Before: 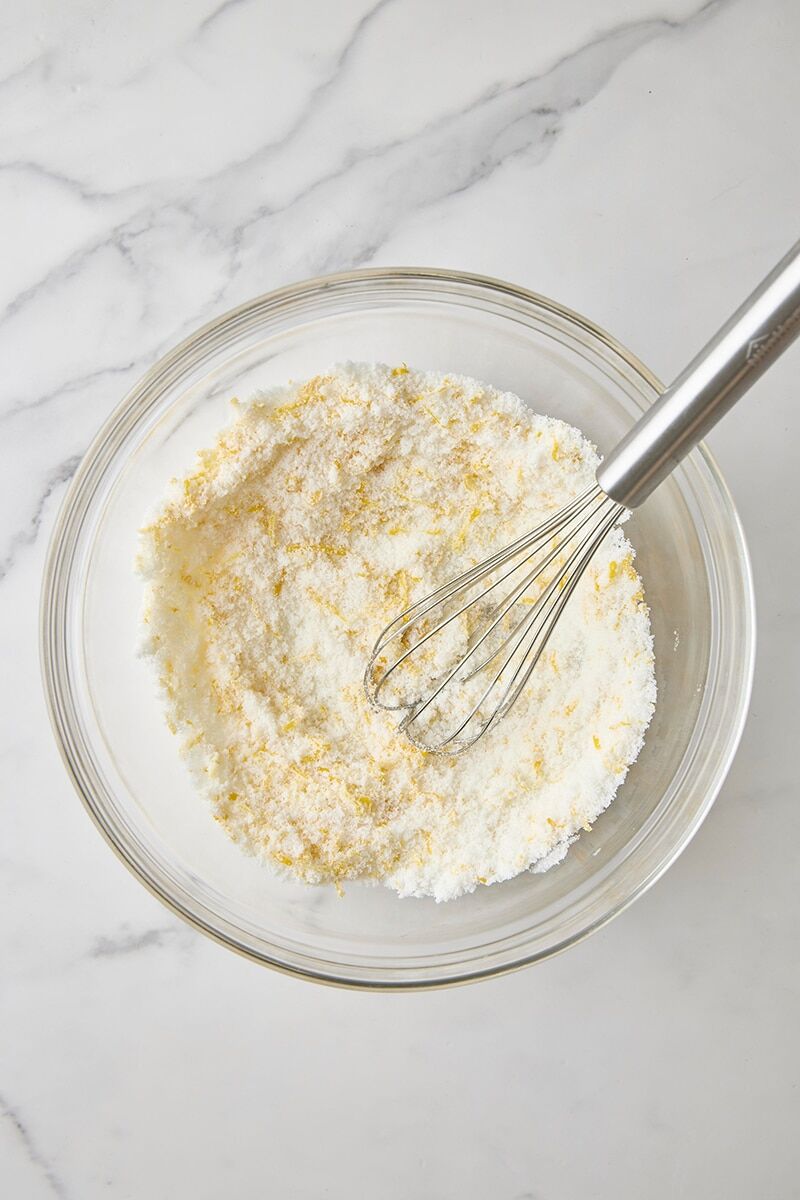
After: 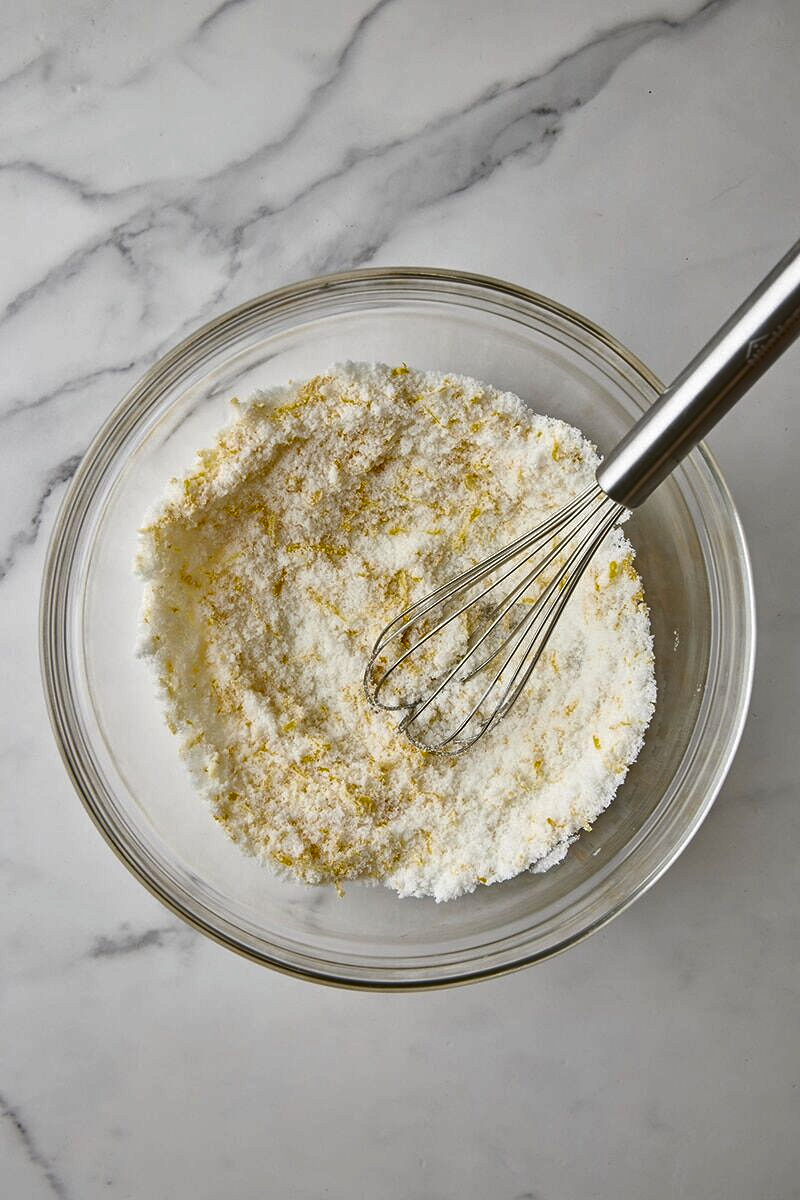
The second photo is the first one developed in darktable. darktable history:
haze removal: compatibility mode true
contrast brightness saturation: brightness -0.533
